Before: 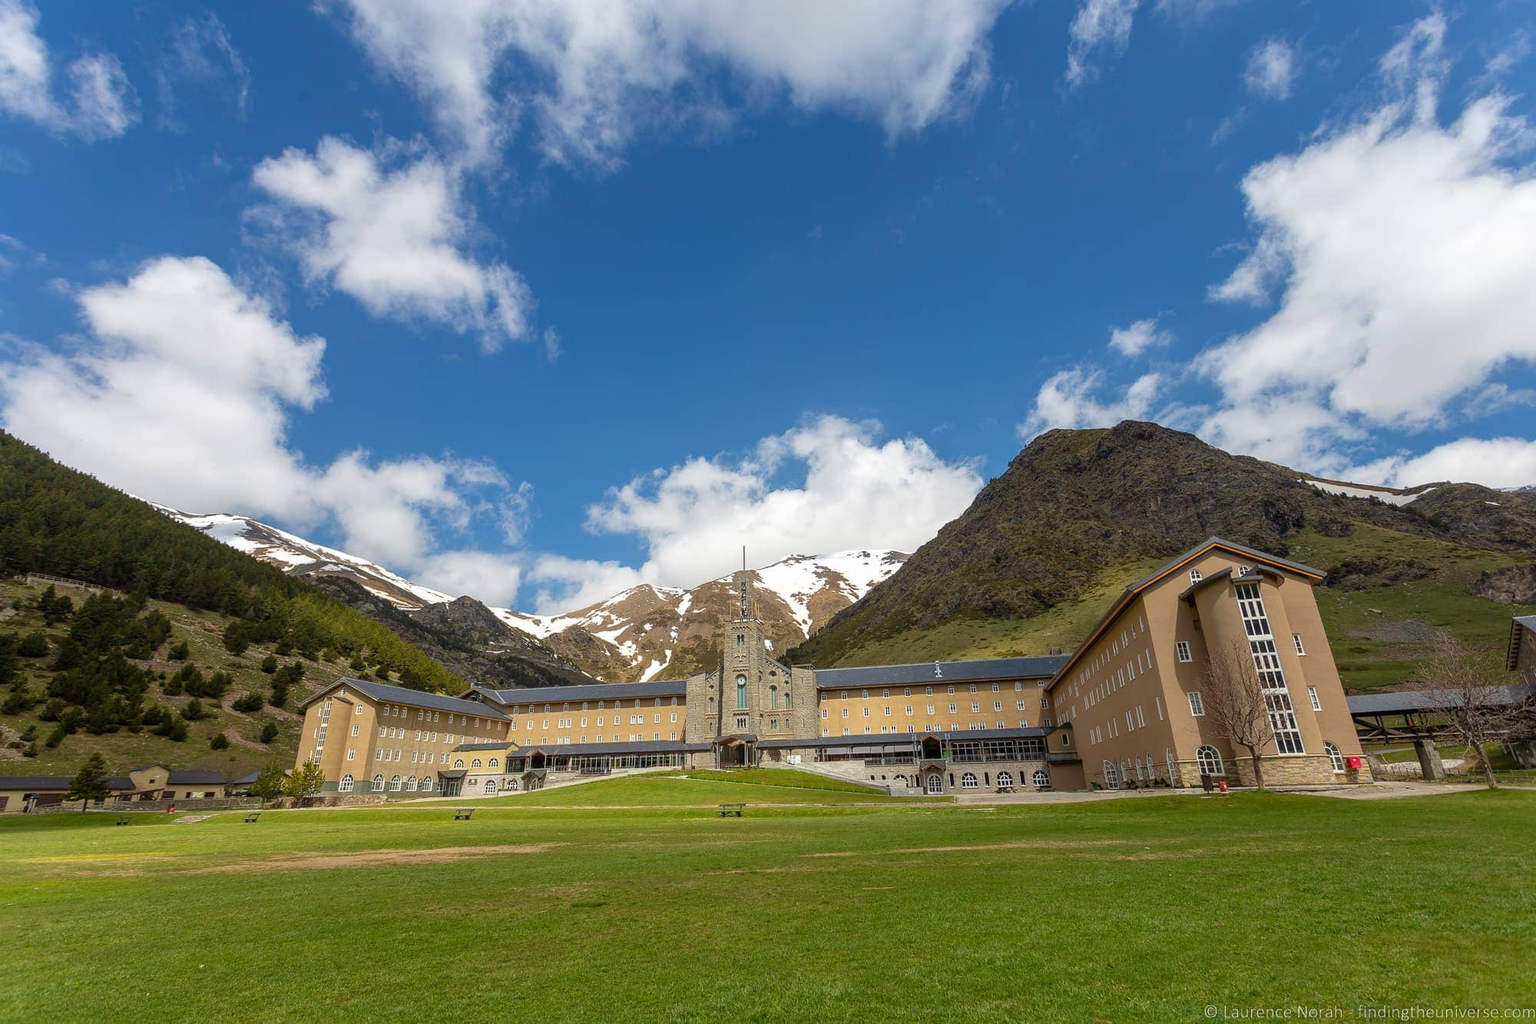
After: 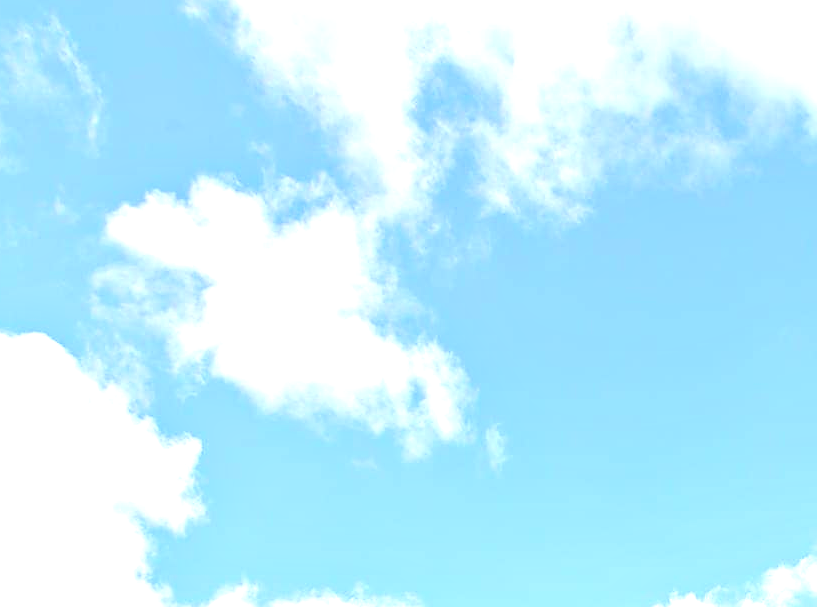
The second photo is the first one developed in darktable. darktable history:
contrast equalizer: octaves 7, y [[0.6 ×6], [0.55 ×6], [0 ×6], [0 ×6], [0 ×6]], mix 0.801
tone curve: curves: ch0 [(0, 0) (0.402, 0.473) (0.673, 0.68) (0.899, 0.832) (0.999, 0.903)]; ch1 [(0, 0) (0.379, 0.262) (0.464, 0.425) (0.498, 0.49) (0.507, 0.5) (0.53, 0.532) (0.582, 0.583) (0.68, 0.672) (0.791, 0.748) (1, 0.896)]; ch2 [(0, 0) (0.199, 0.414) (0.438, 0.49) (0.496, 0.501) (0.515, 0.546) (0.577, 0.605) (0.632, 0.649) (0.717, 0.727) (0.845, 0.855) (0.998, 0.977)], preserve colors none
crop and rotate: left 11.154%, top 0.117%, right 47.957%, bottom 54.34%
levels: levels [0.008, 0.318, 0.836]
sharpen: radius 1.861, amount 0.41, threshold 1.697
contrast brightness saturation: contrast -0.122
exposure: black level correction 0, exposure 1.608 EV, compensate highlight preservation false
